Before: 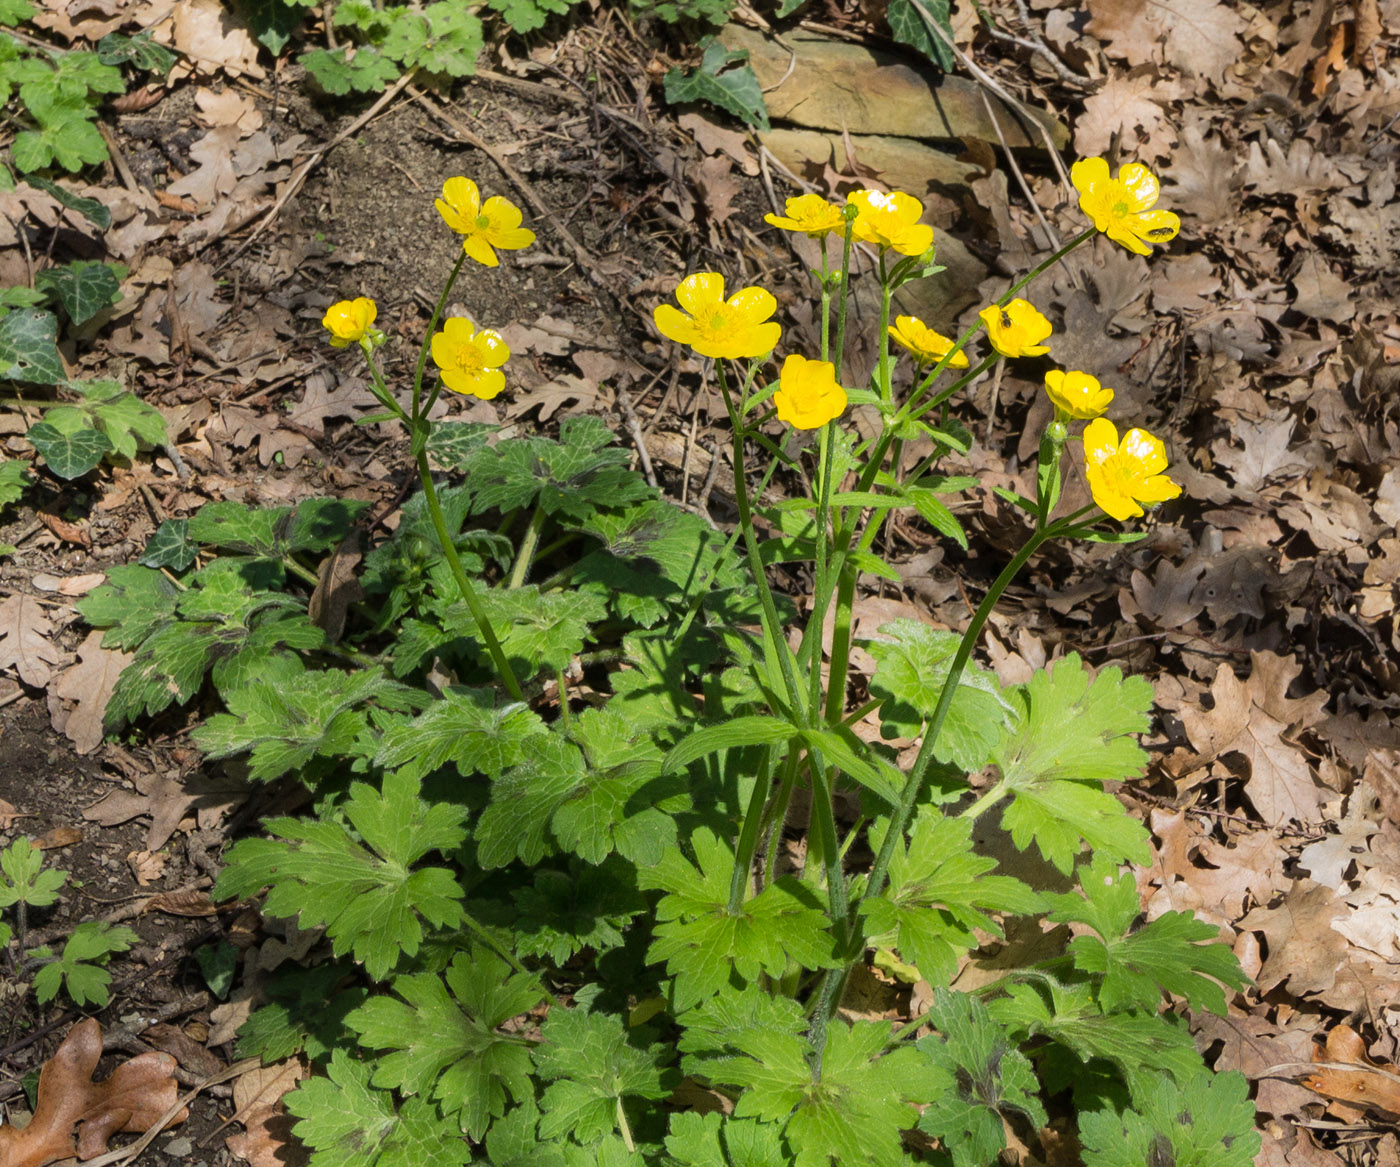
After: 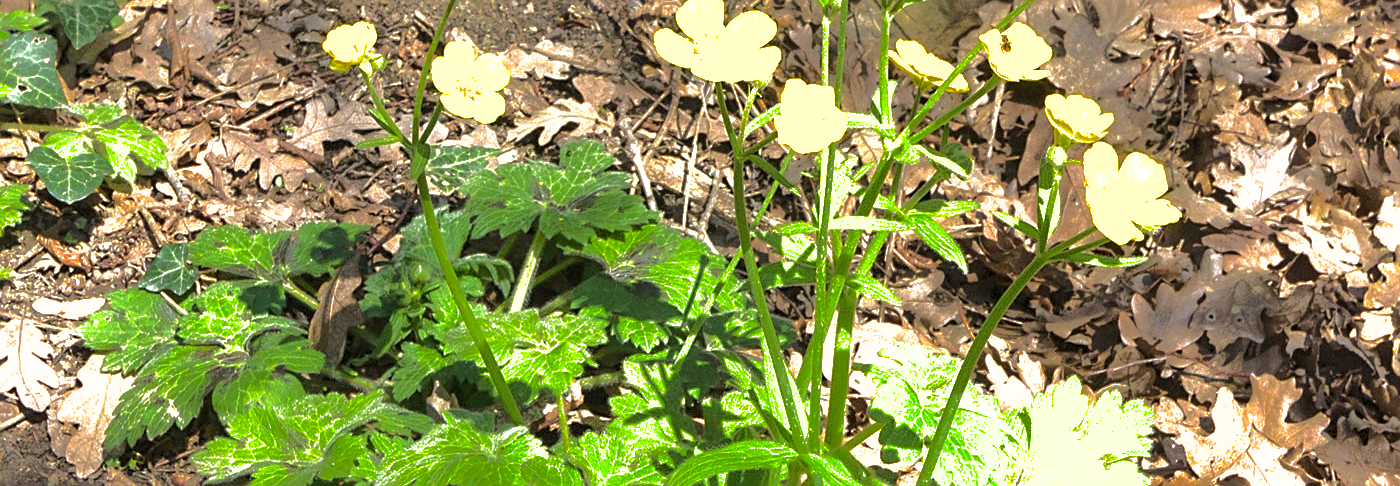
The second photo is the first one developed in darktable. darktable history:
exposure: black level correction 0, exposure 1.387 EV, compensate highlight preservation false
crop and rotate: top 23.722%, bottom 34.549%
shadows and highlights: shadows 25.72, highlights -71.2
sharpen: on, module defaults
